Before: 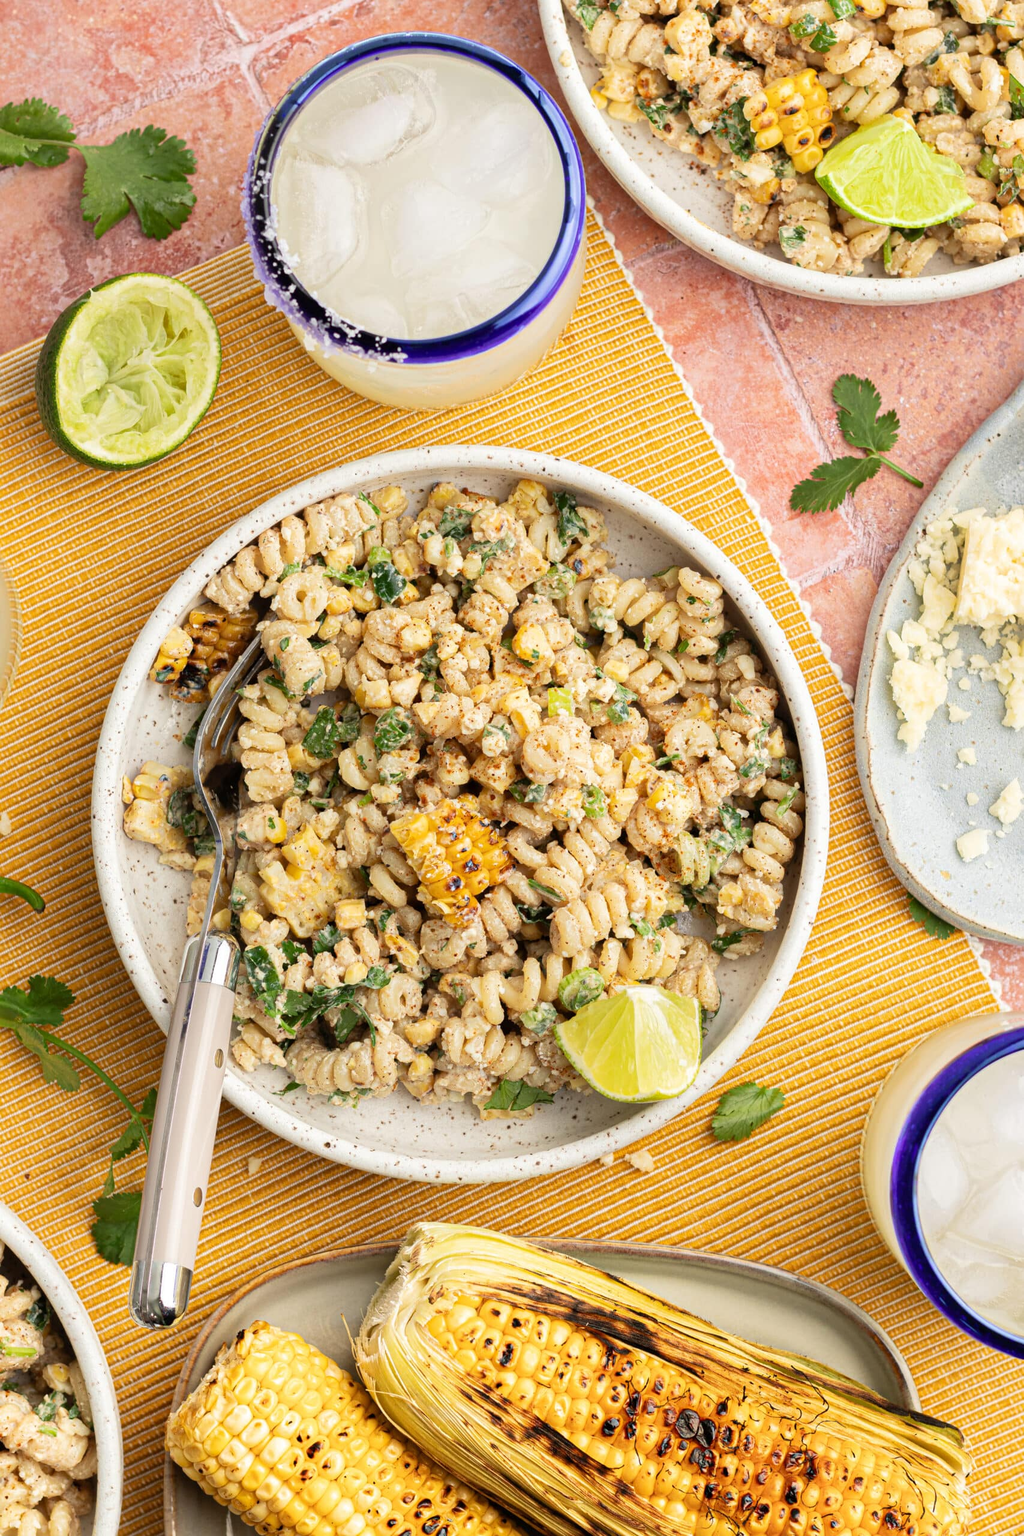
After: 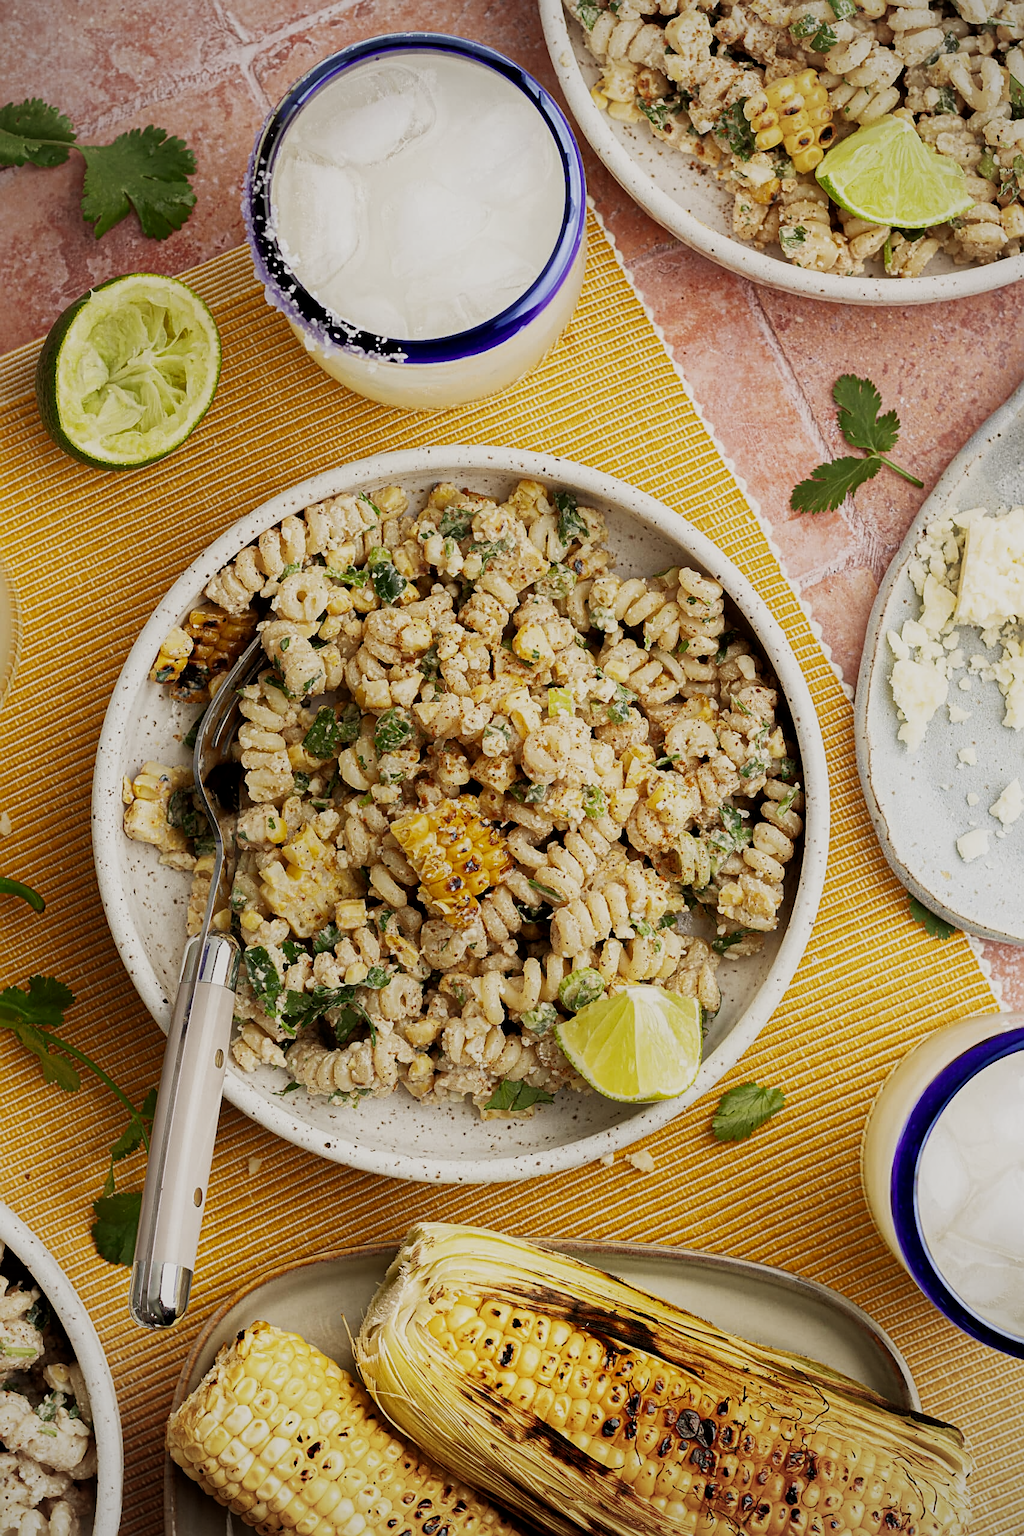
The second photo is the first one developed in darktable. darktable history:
vignetting: fall-off radius 60.65%
rgb curve: curves: ch0 [(0, 0) (0.415, 0.237) (1, 1)]
local contrast: highlights 100%, shadows 100%, detail 120%, midtone range 0.2
sharpen: on, module defaults
contrast equalizer: octaves 7, y [[0.6 ×6], [0.55 ×6], [0 ×6], [0 ×6], [0 ×6]], mix -1
sigmoid: contrast 1.7, skew -0.2, preserve hue 0%, red attenuation 0.1, red rotation 0.035, green attenuation 0.1, green rotation -0.017, blue attenuation 0.15, blue rotation -0.052, base primaries Rec2020
